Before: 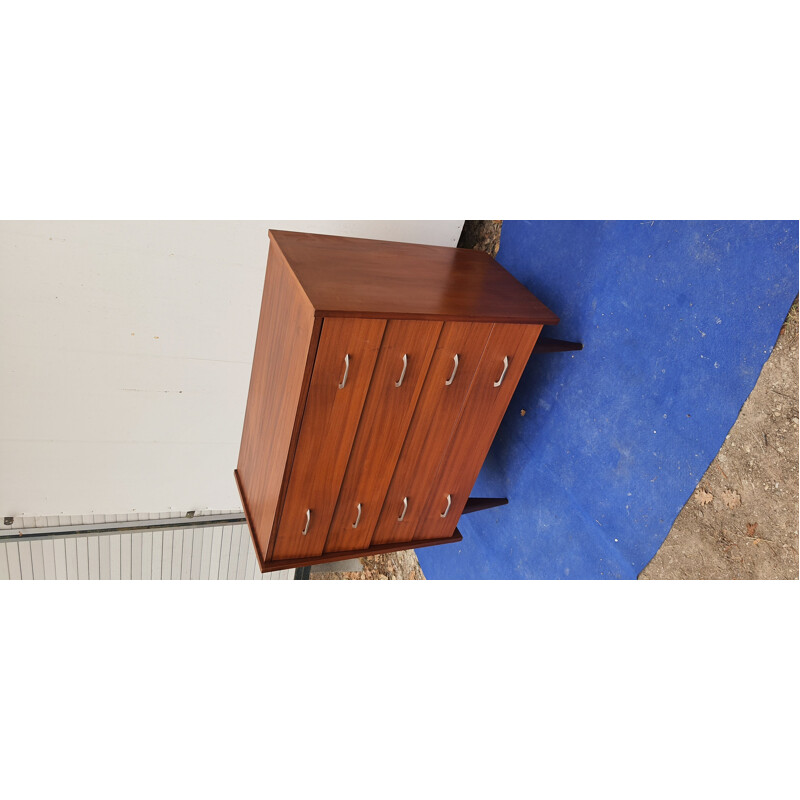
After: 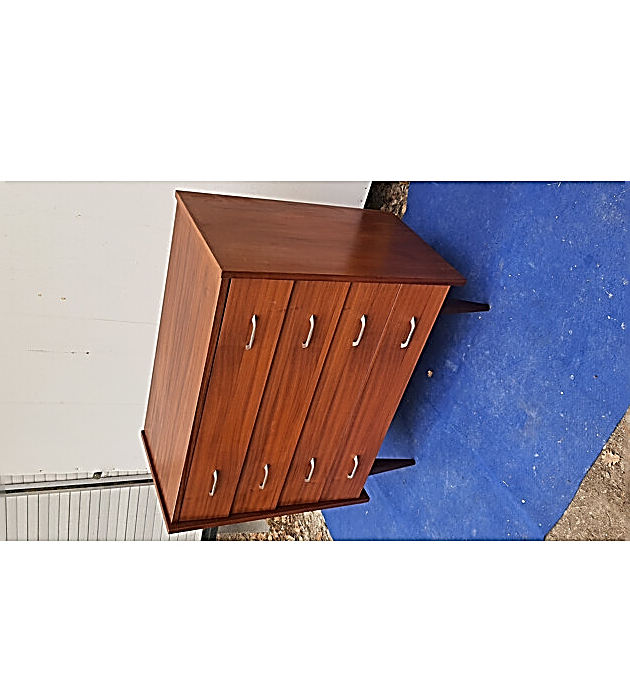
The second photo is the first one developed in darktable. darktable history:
crop: left 11.644%, top 4.936%, right 9.576%, bottom 10.68%
sharpen: amount 1.854
